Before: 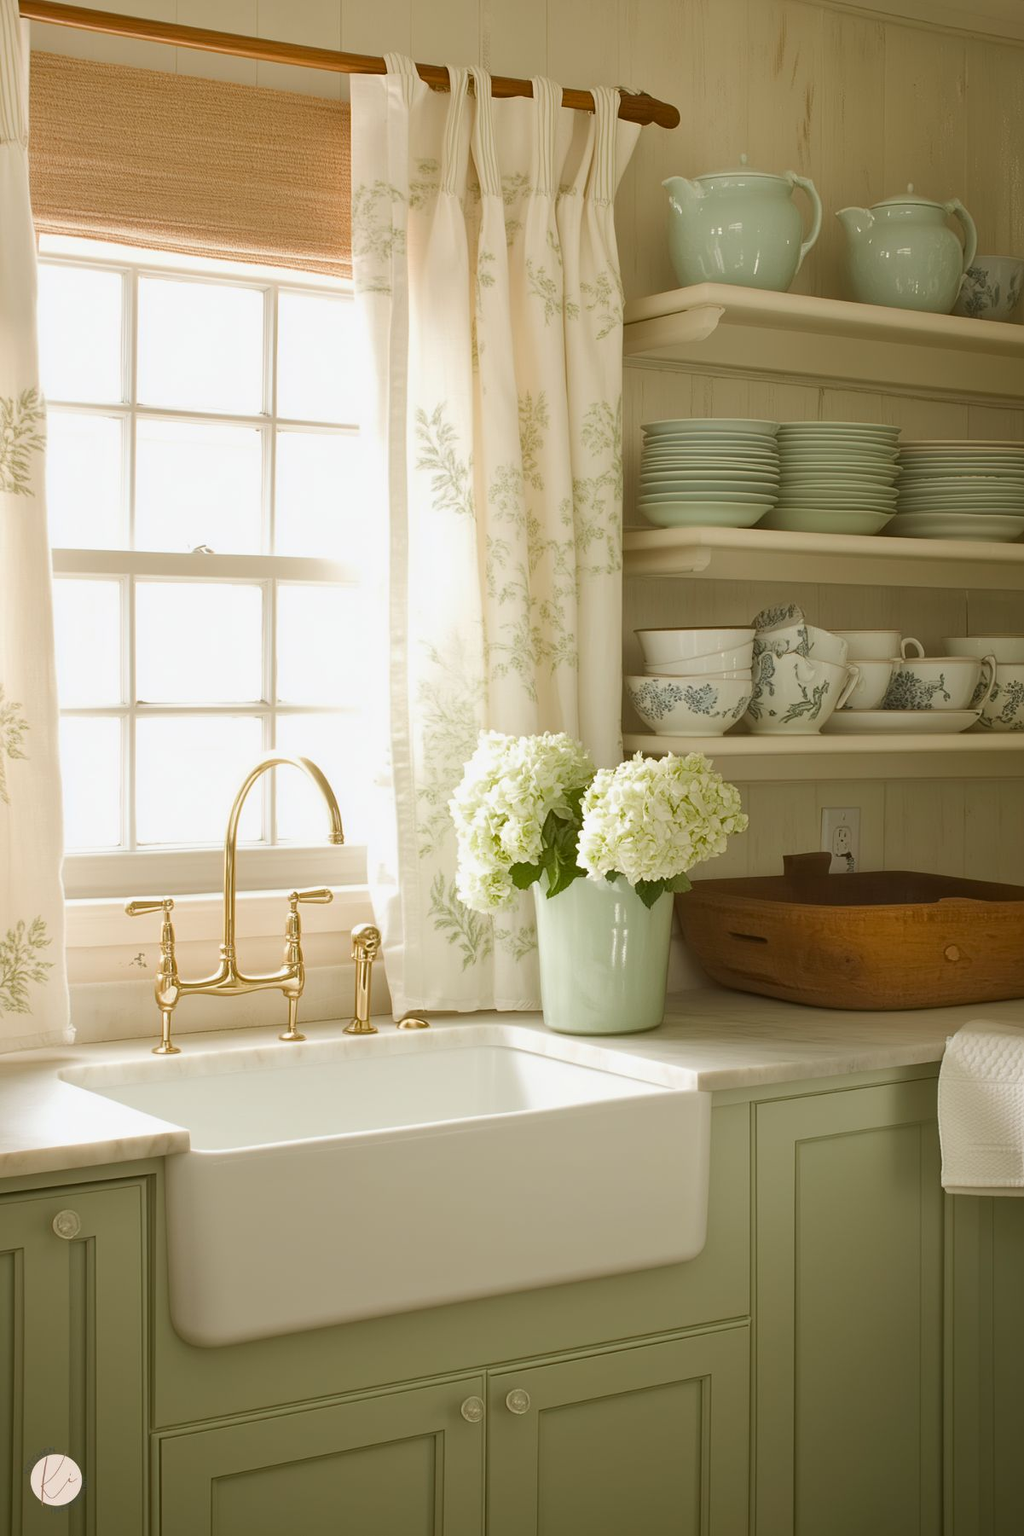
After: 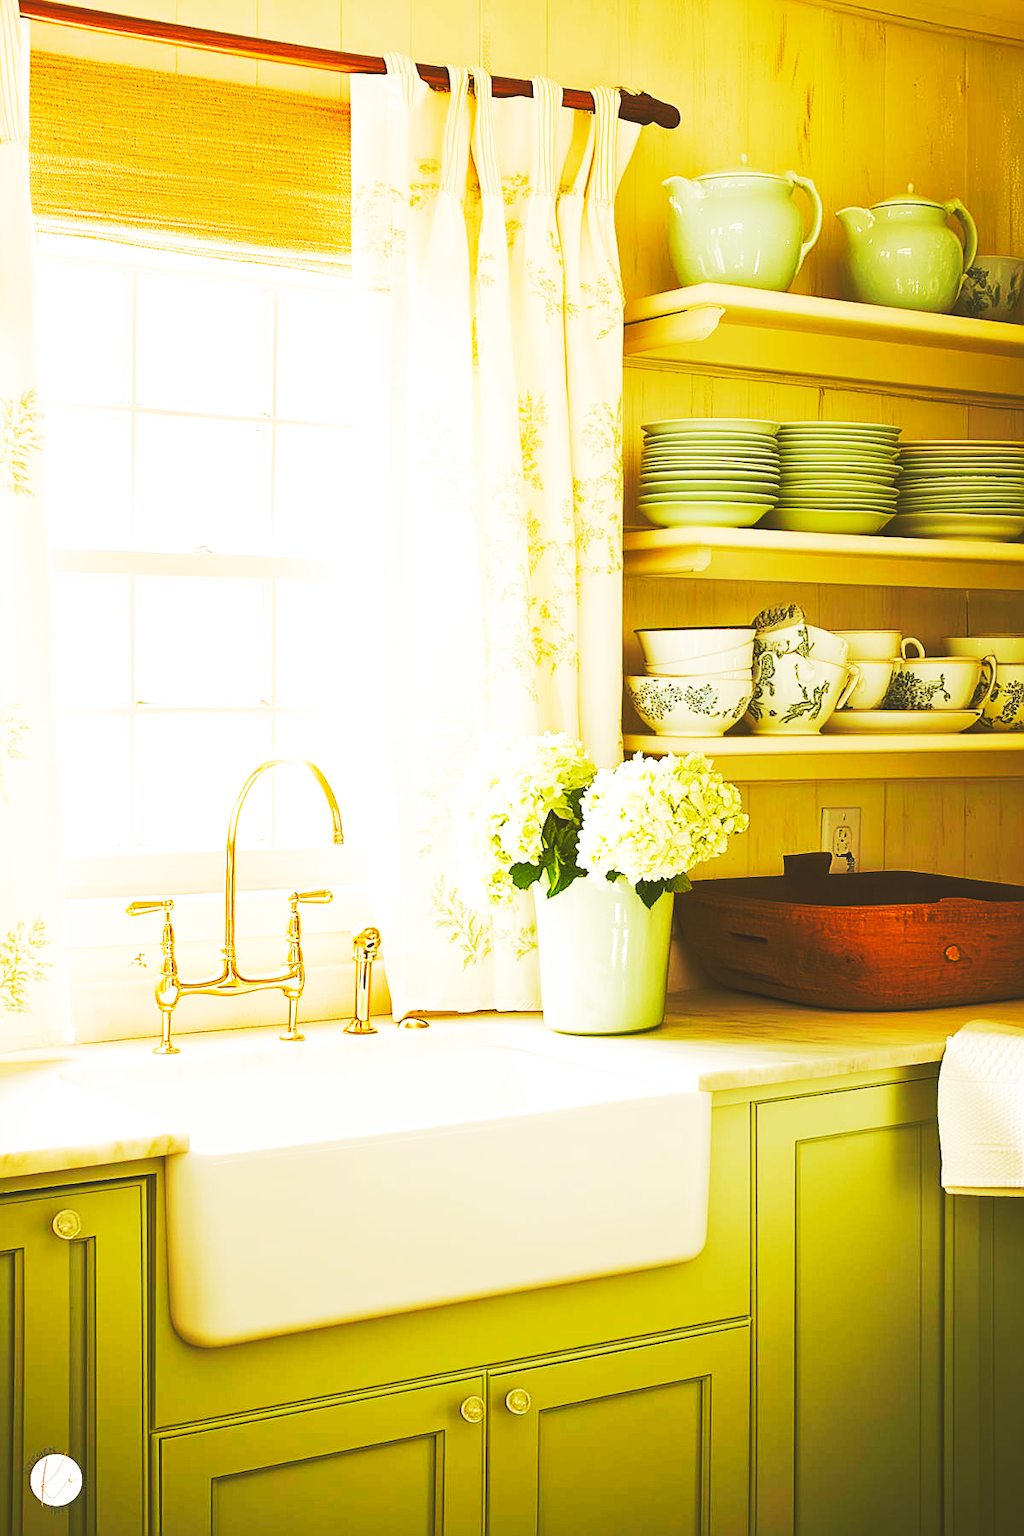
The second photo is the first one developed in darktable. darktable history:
sharpen: on, module defaults
color balance rgb: power › hue 173.25°, linear chroma grading › shadows 19.2%, linear chroma grading › highlights 2.971%, linear chroma grading › mid-tones 10.46%, perceptual saturation grading › global saturation 20%, perceptual saturation grading › highlights -25.664%, perceptual saturation grading › shadows 50.354%, global vibrance 11.155%
base curve: curves: ch0 [(0, 0.015) (0.085, 0.116) (0.134, 0.298) (0.19, 0.545) (0.296, 0.764) (0.599, 0.982) (1, 1)], preserve colors none
contrast brightness saturation: contrast 0.099, brightness 0.013, saturation 0.025
color calibration: gray › normalize channels true, illuminant same as pipeline (D50), adaptation XYZ, x 0.346, y 0.358, temperature 5002.82 K, gamut compression 0.008
